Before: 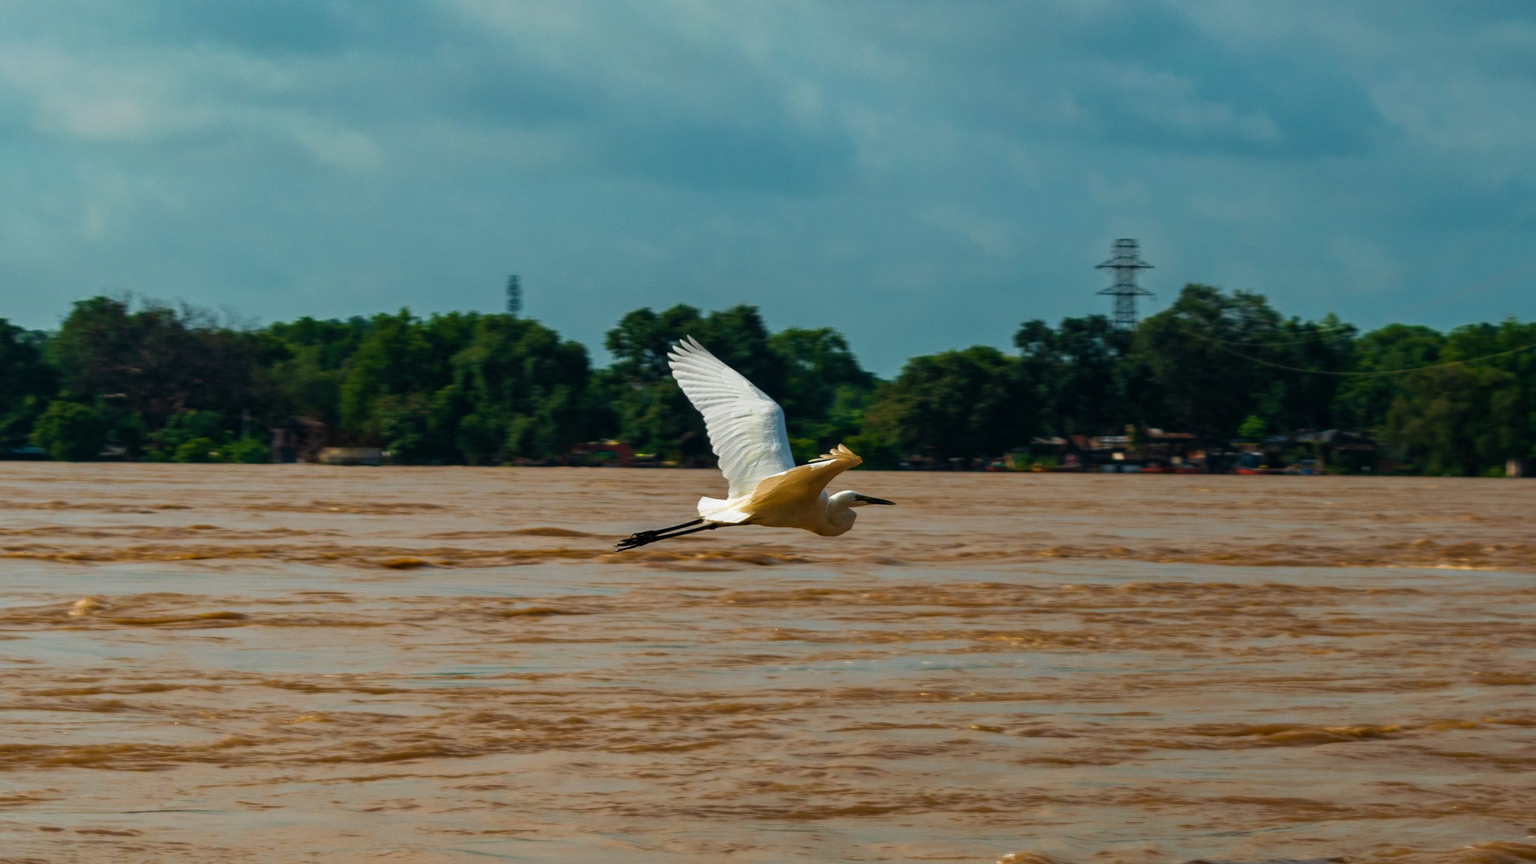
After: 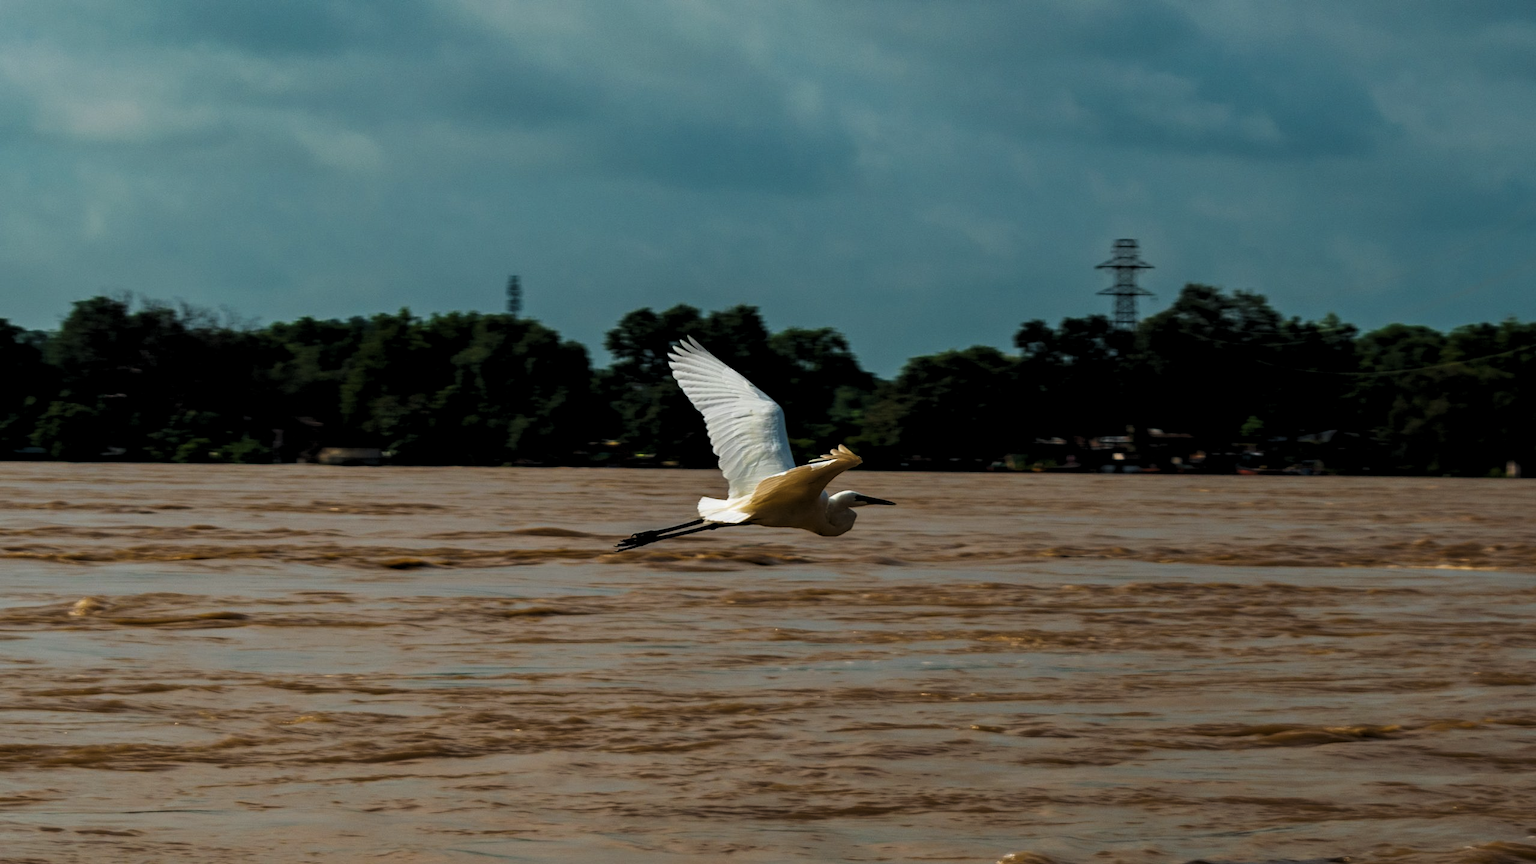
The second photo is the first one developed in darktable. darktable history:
levels: levels [0.116, 0.574, 1]
color zones: curves: ch0 [(0.25, 0.5) (0.428, 0.473) (0.75, 0.5)]; ch1 [(0.243, 0.479) (0.398, 0.452) (0.75, 0.5)]
